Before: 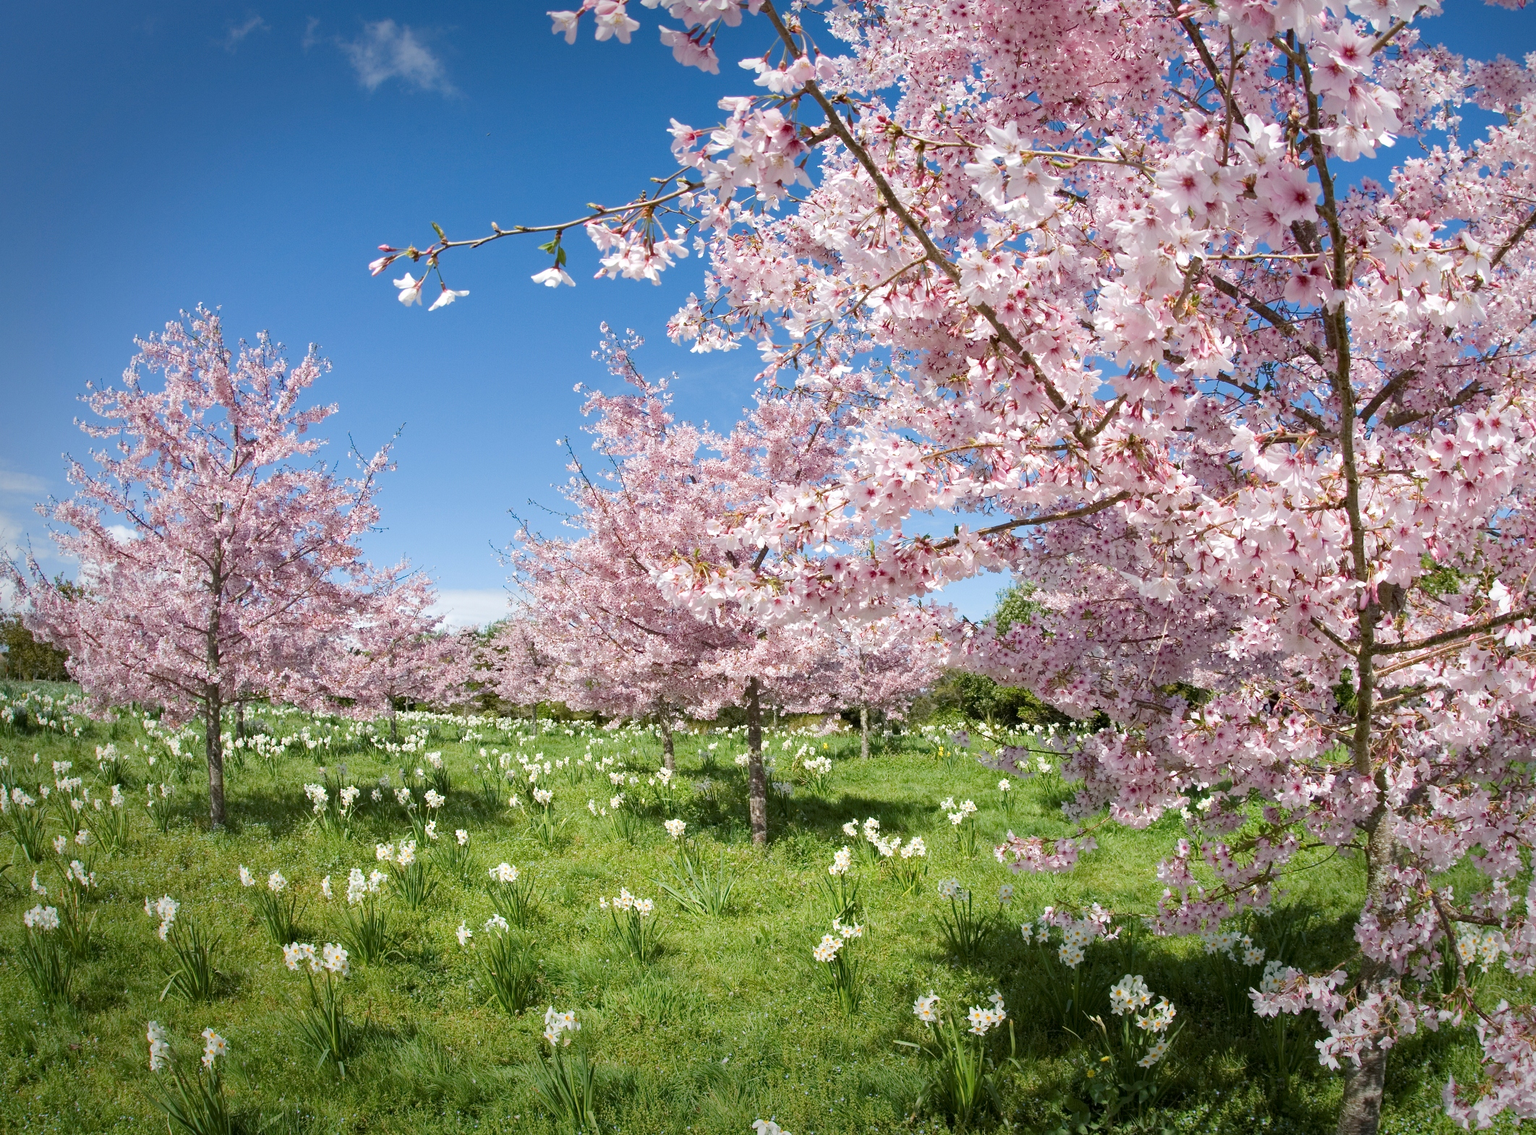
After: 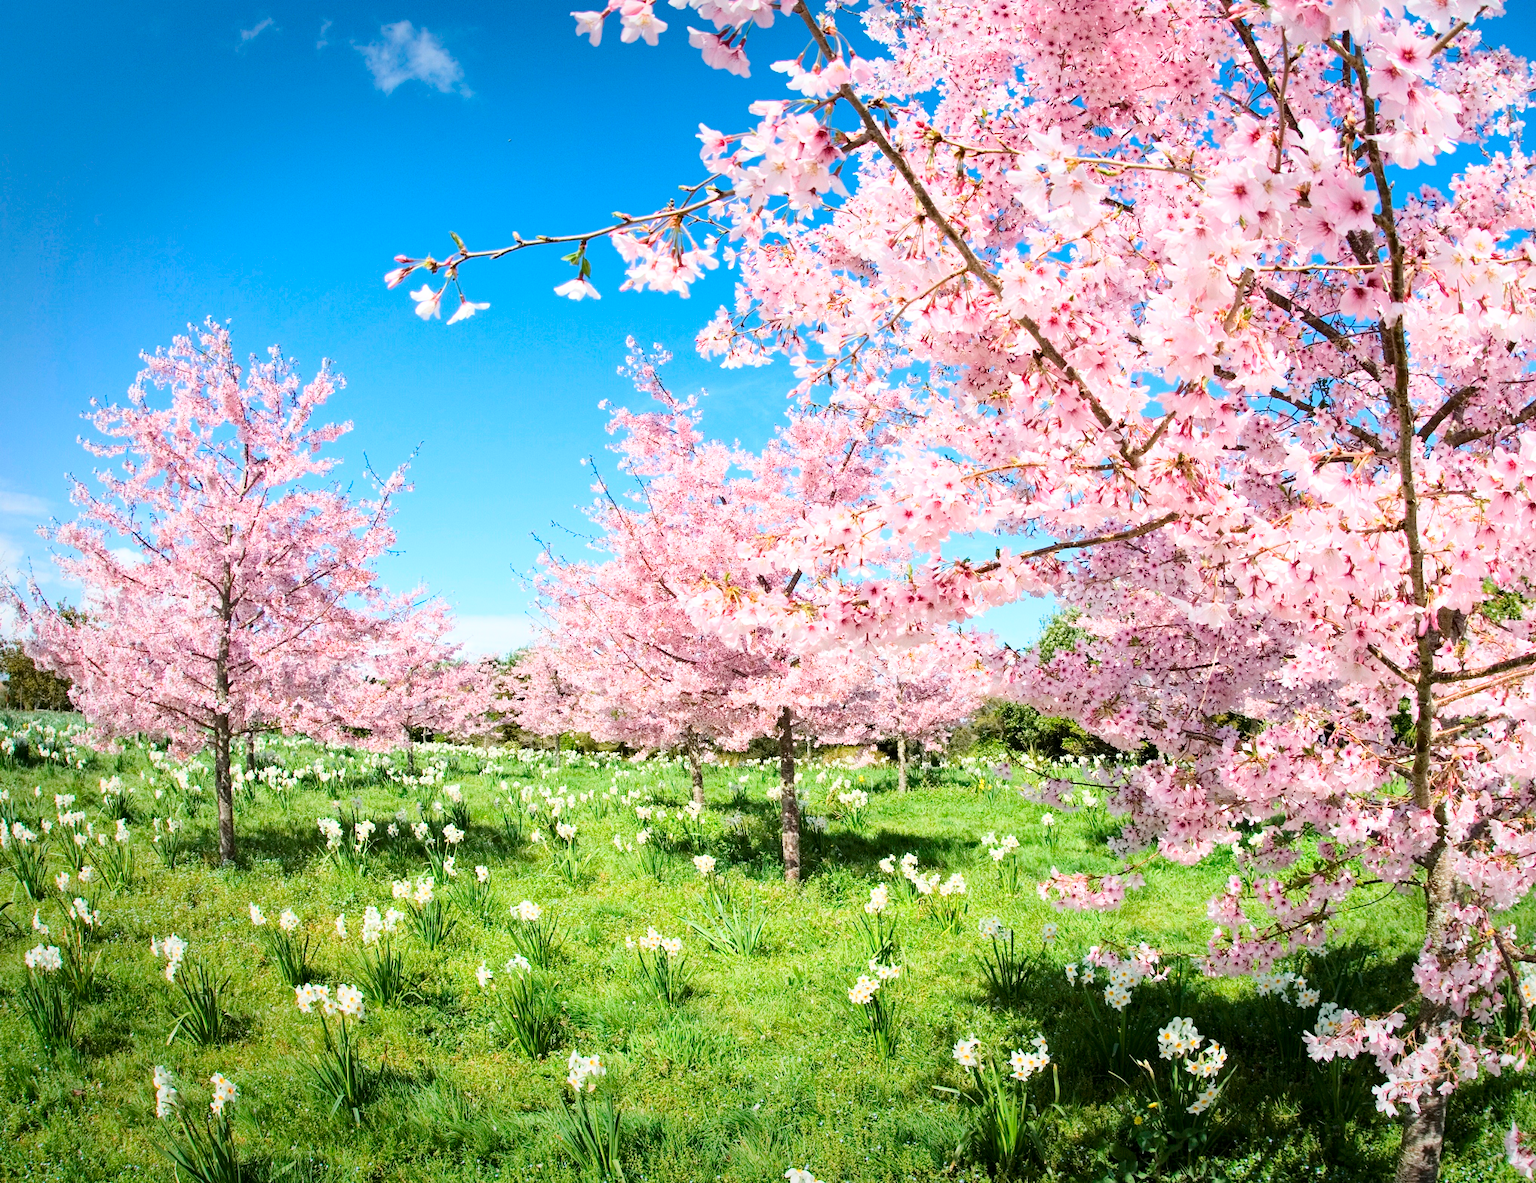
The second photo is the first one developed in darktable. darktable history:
base curve: curves: ch0 [(0, 0) (0.028, 0.03) (0.121, 0.232) (0.46, 0.748) (0.859, 0.968) (1, 1)]
crop: right 4.126%, bottom 0.031%
